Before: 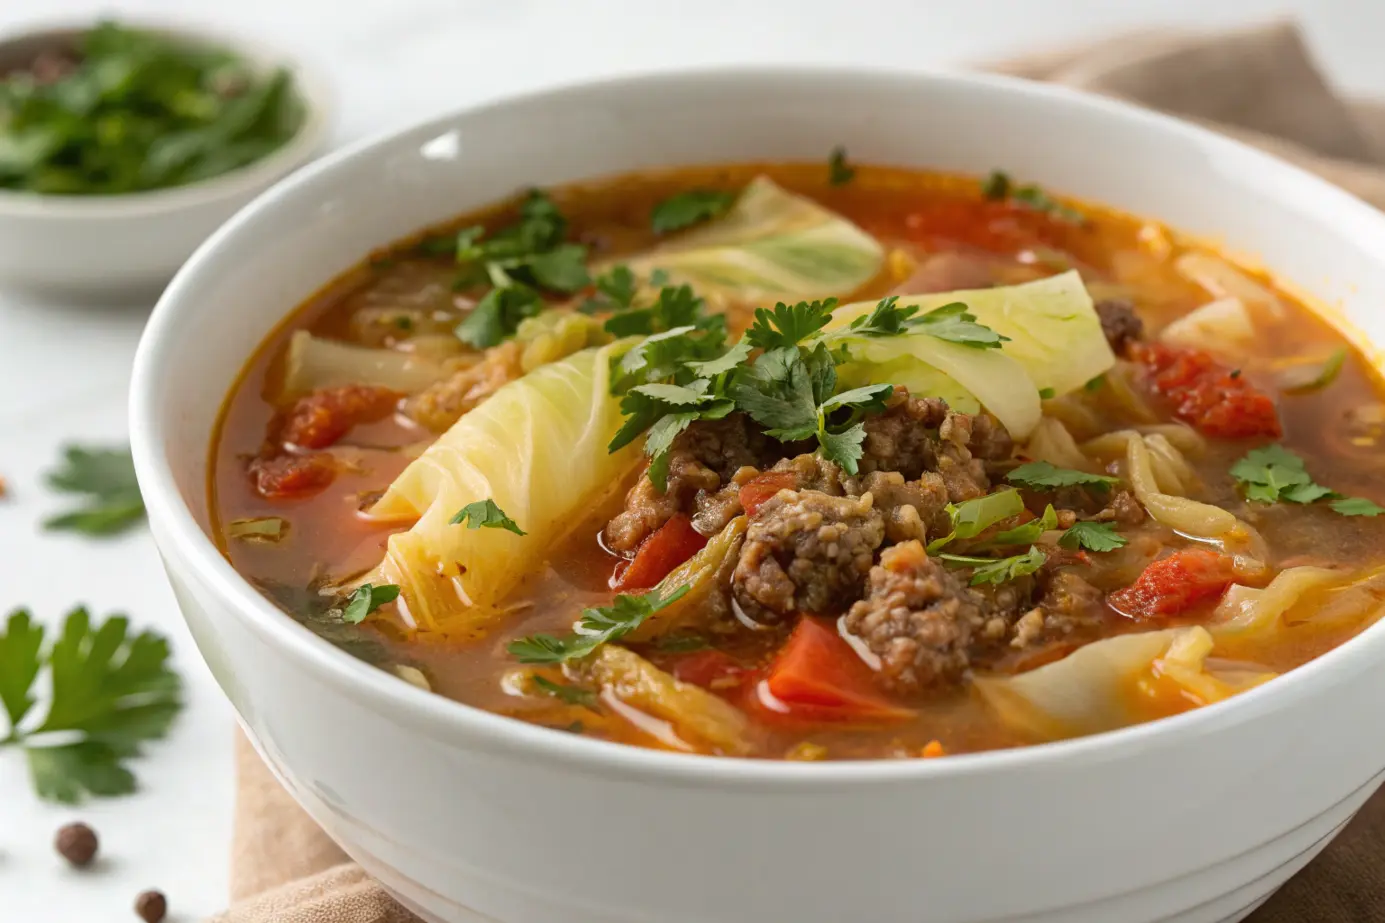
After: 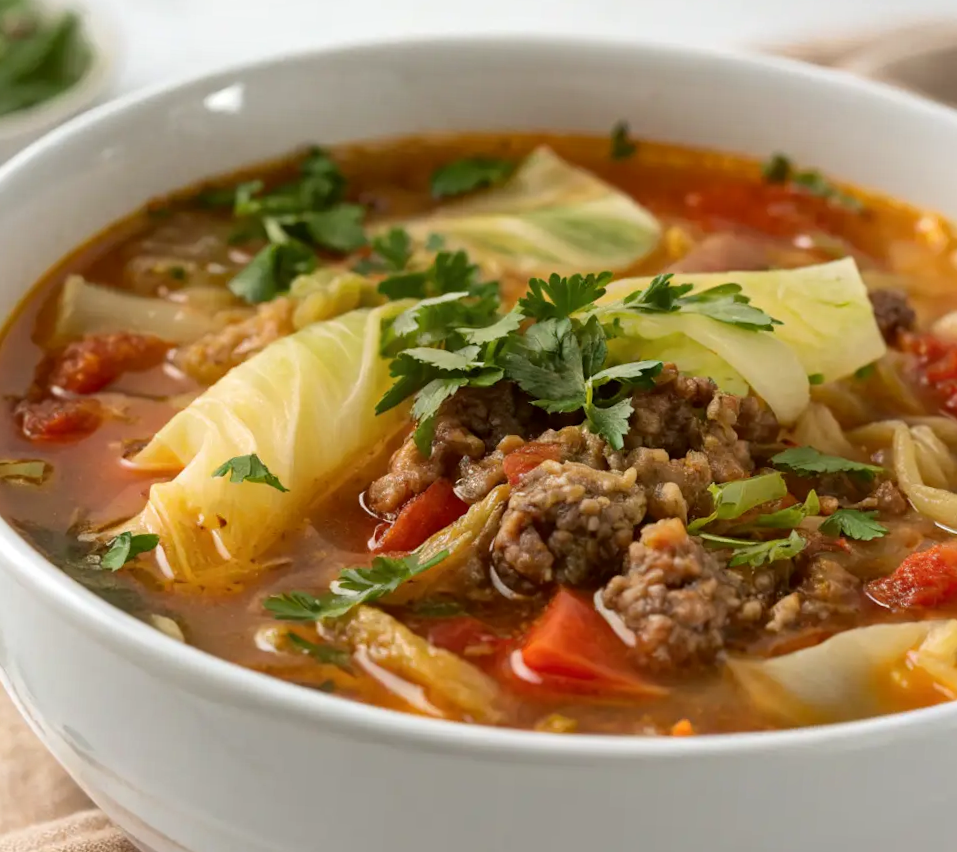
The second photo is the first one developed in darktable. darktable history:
local contrast: mode bilateral grid, contrast 19, coarseness 50, detail 119%, midtone range 0.2
crop and rotate: angle -3.16°, left 14.222%, top 0.026%, right 11.033%, bottom 0.064%
